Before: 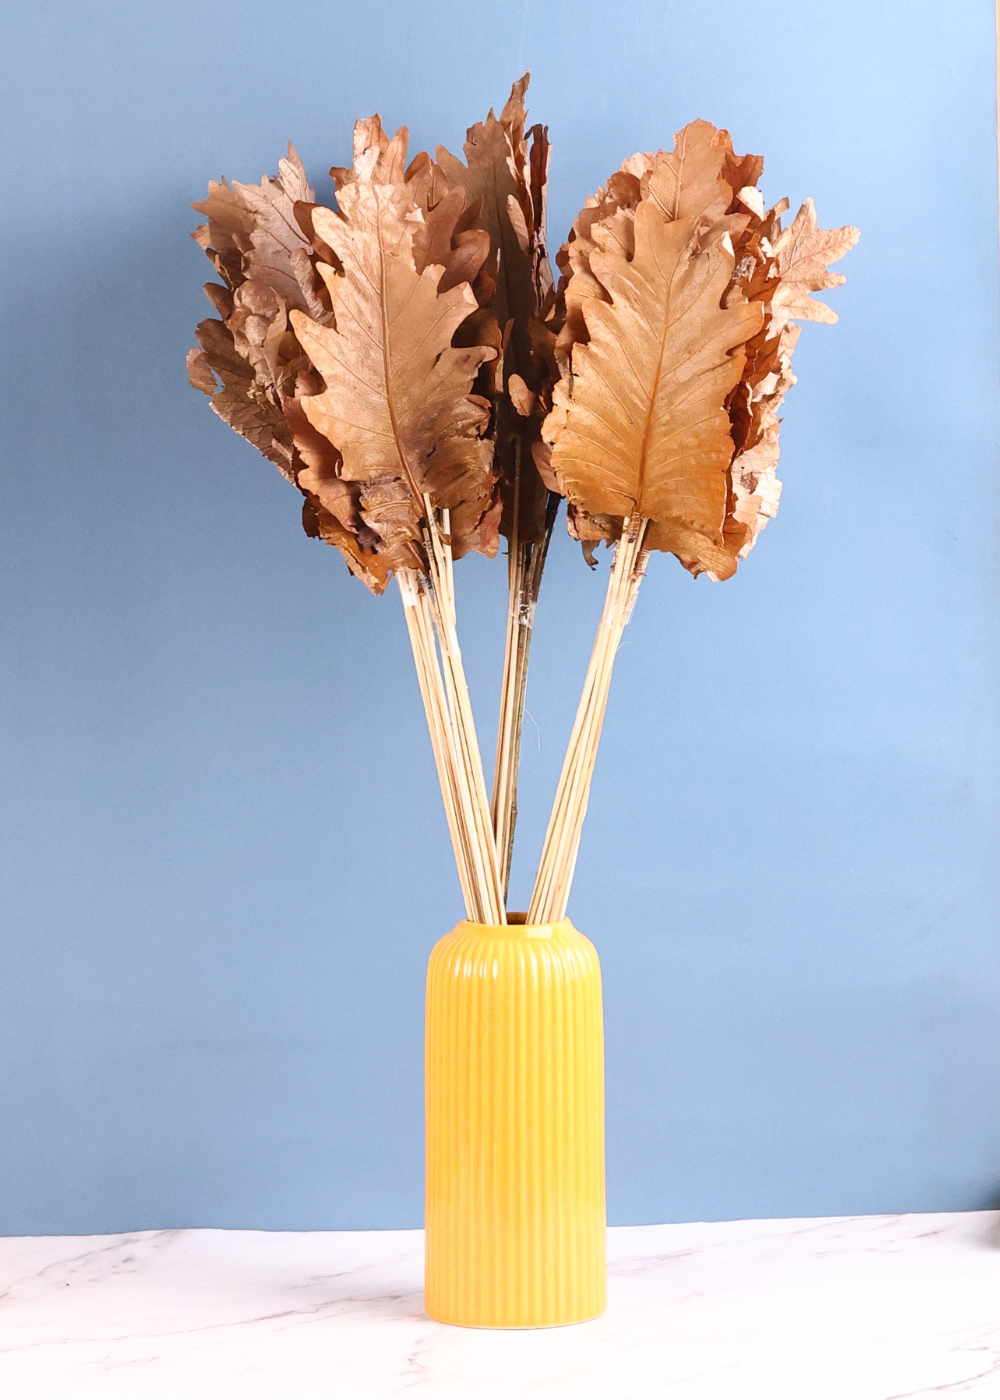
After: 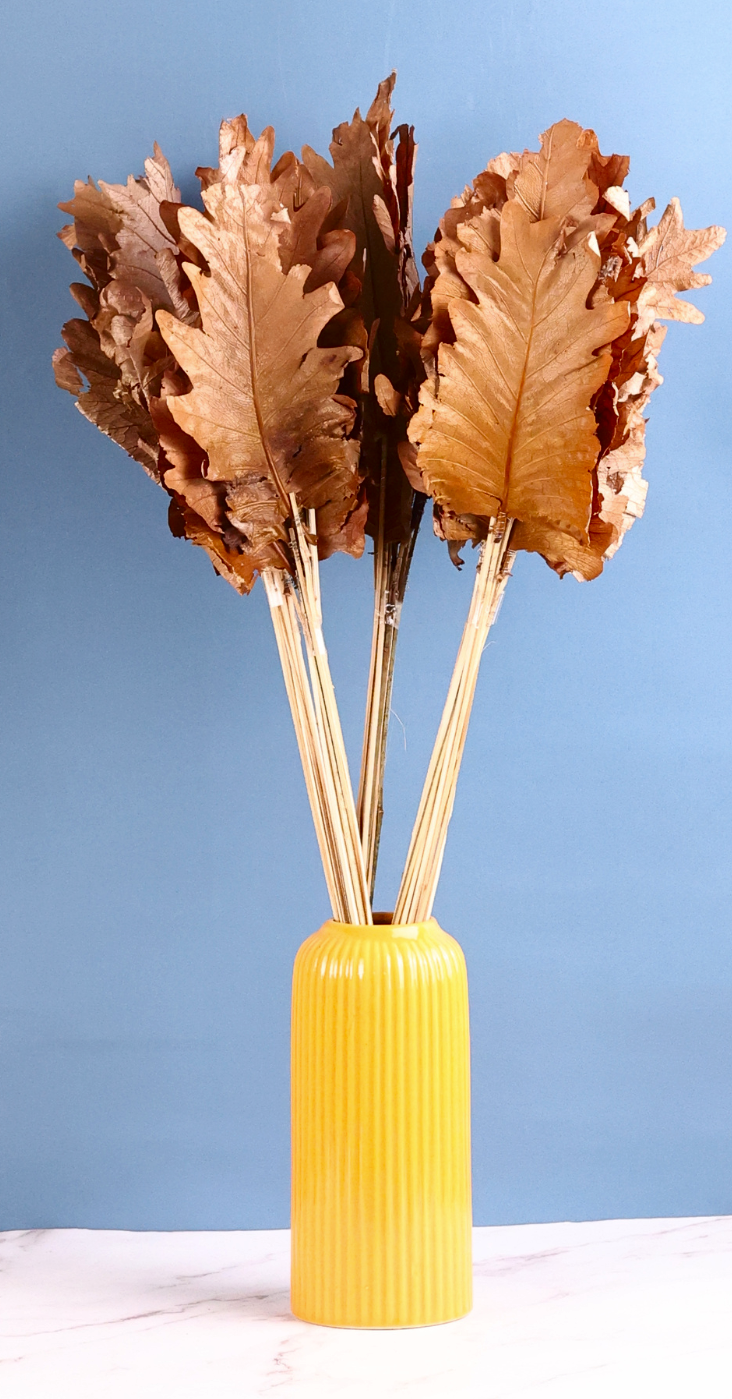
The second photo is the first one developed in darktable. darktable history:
contrast brightness saturation: contrast 0.07, brightness -0.14, saturation 0.11
crop: left 13.443%, right 13.31%
